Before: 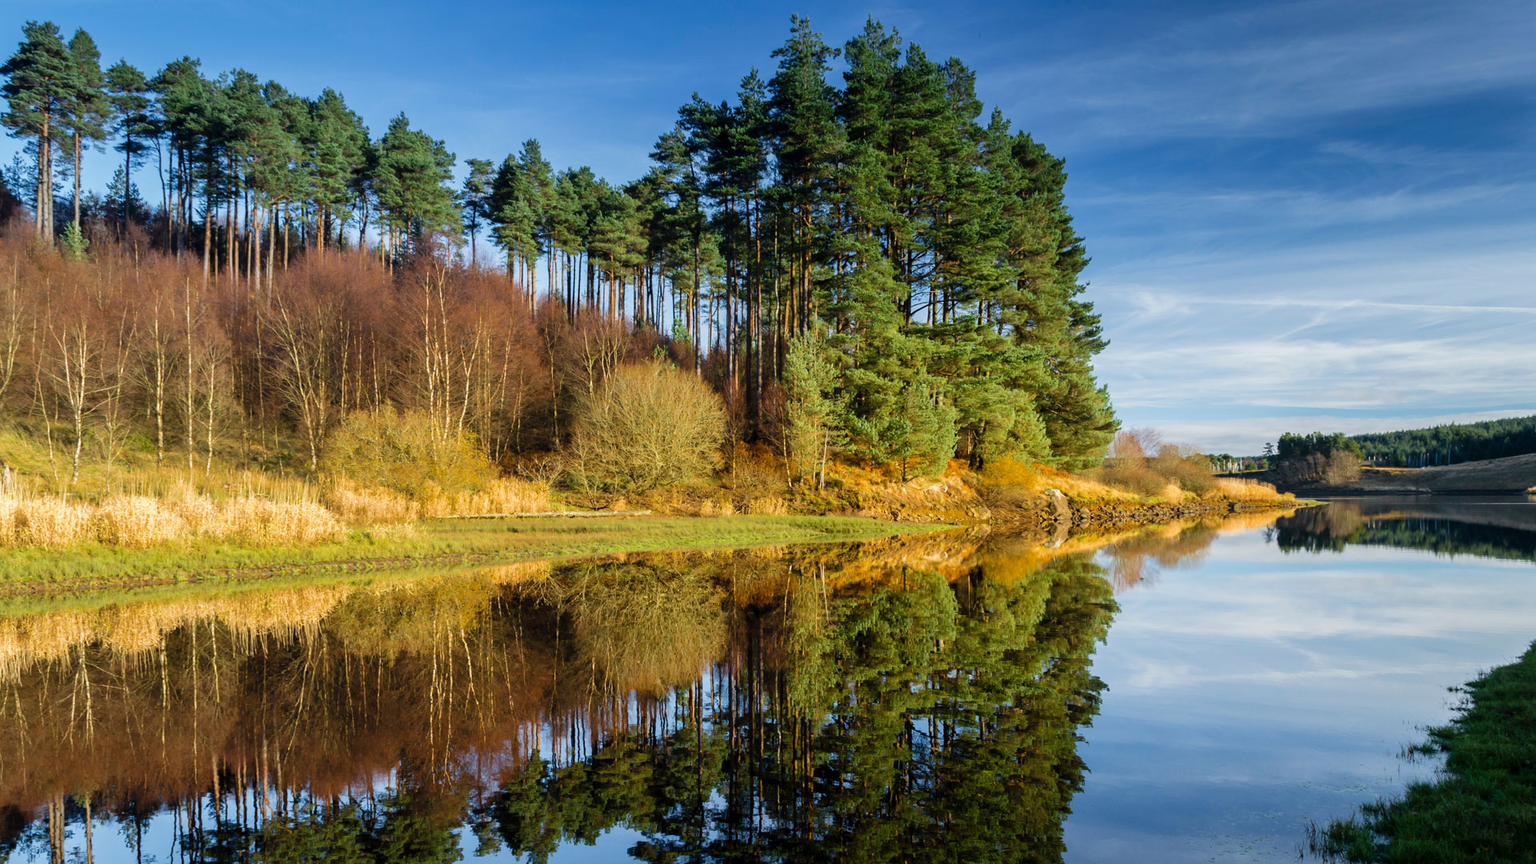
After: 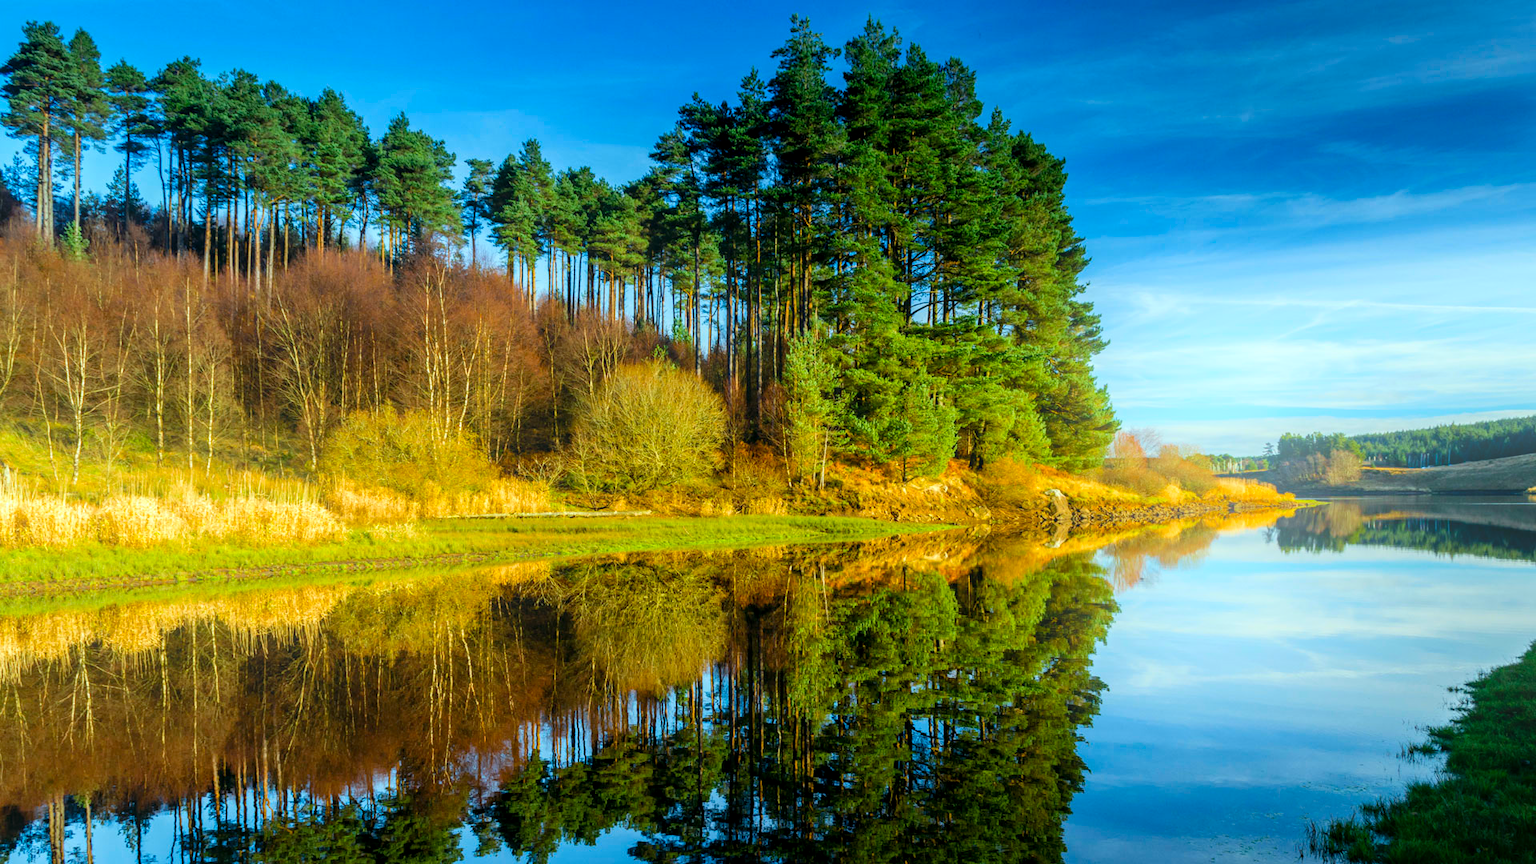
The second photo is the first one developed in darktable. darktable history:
local contrast: on, module defaults
bloom: on, module defaults
color correction: highlights a* -7.33, highlights b* 1.26, shadows a* -3.55, saturation 1.4
